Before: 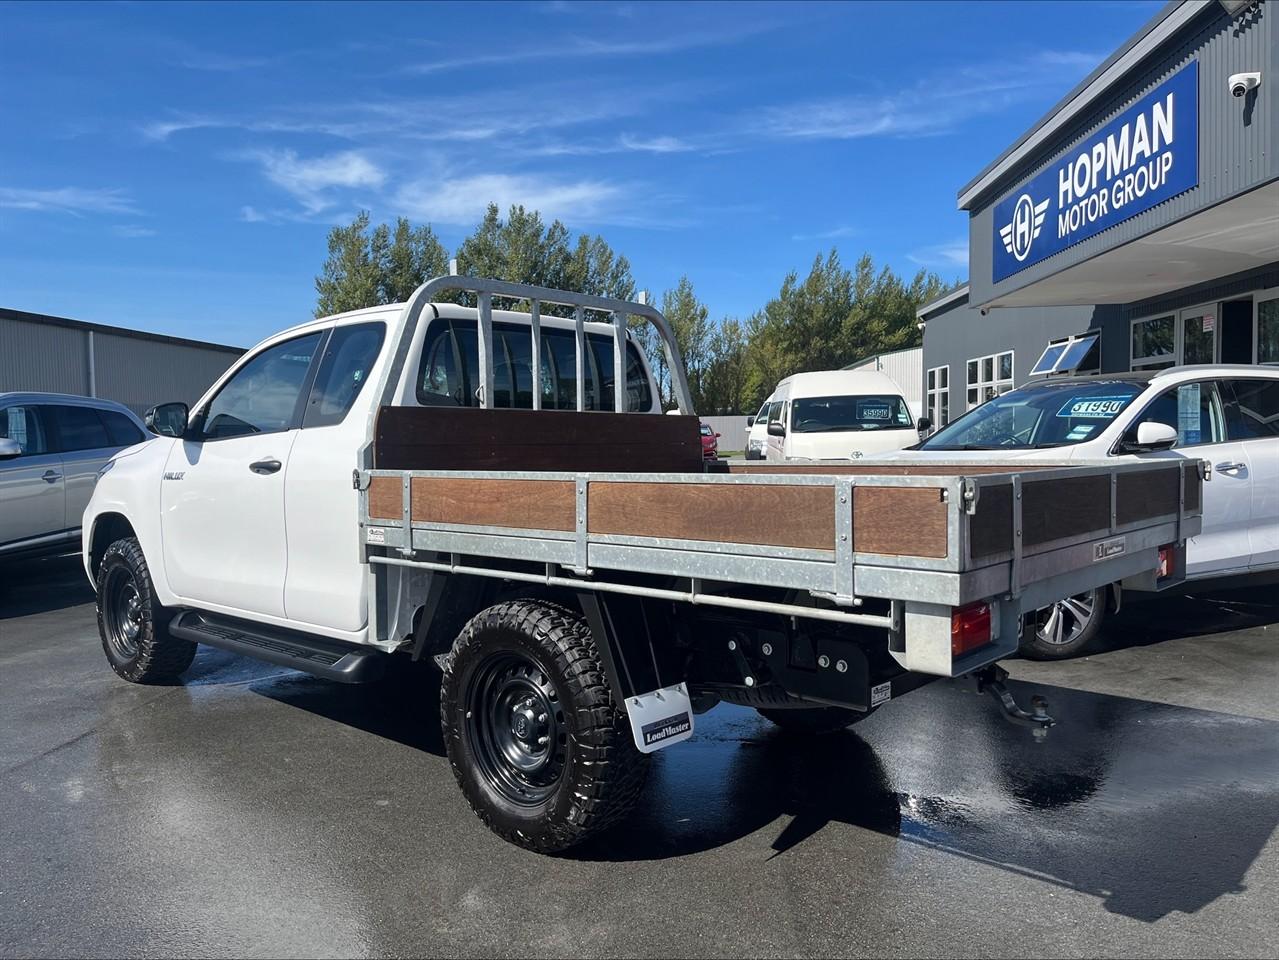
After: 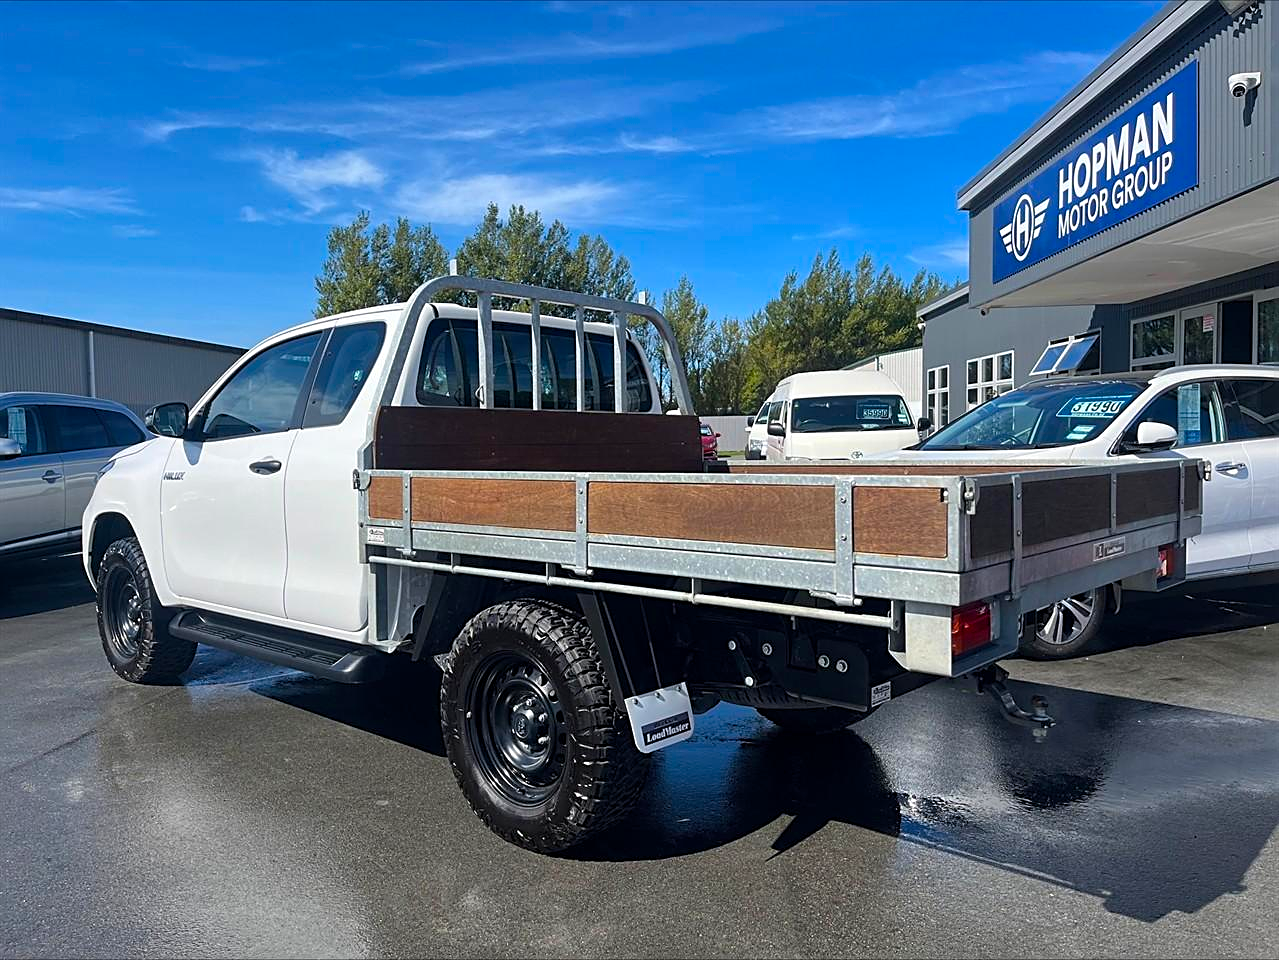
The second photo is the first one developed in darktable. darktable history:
color balance rgb: perceptual saturation grading › global saturation 25%, global vibrance 20%
sharpen: on, module defaults
